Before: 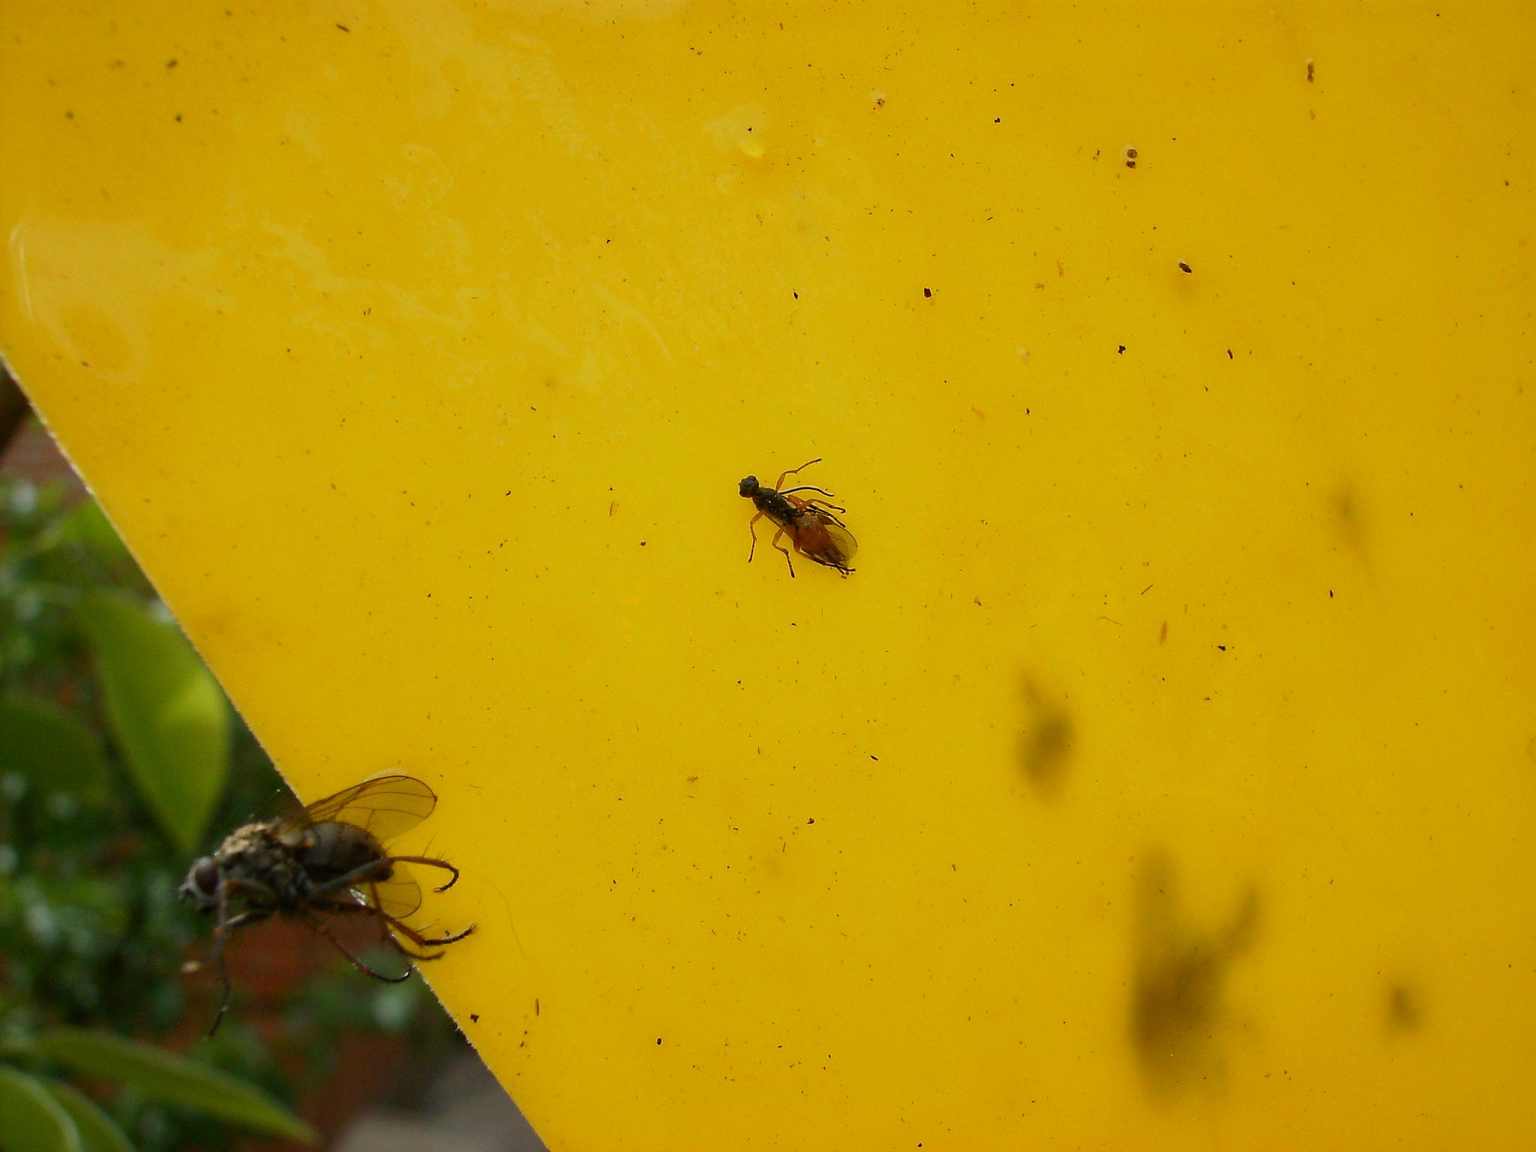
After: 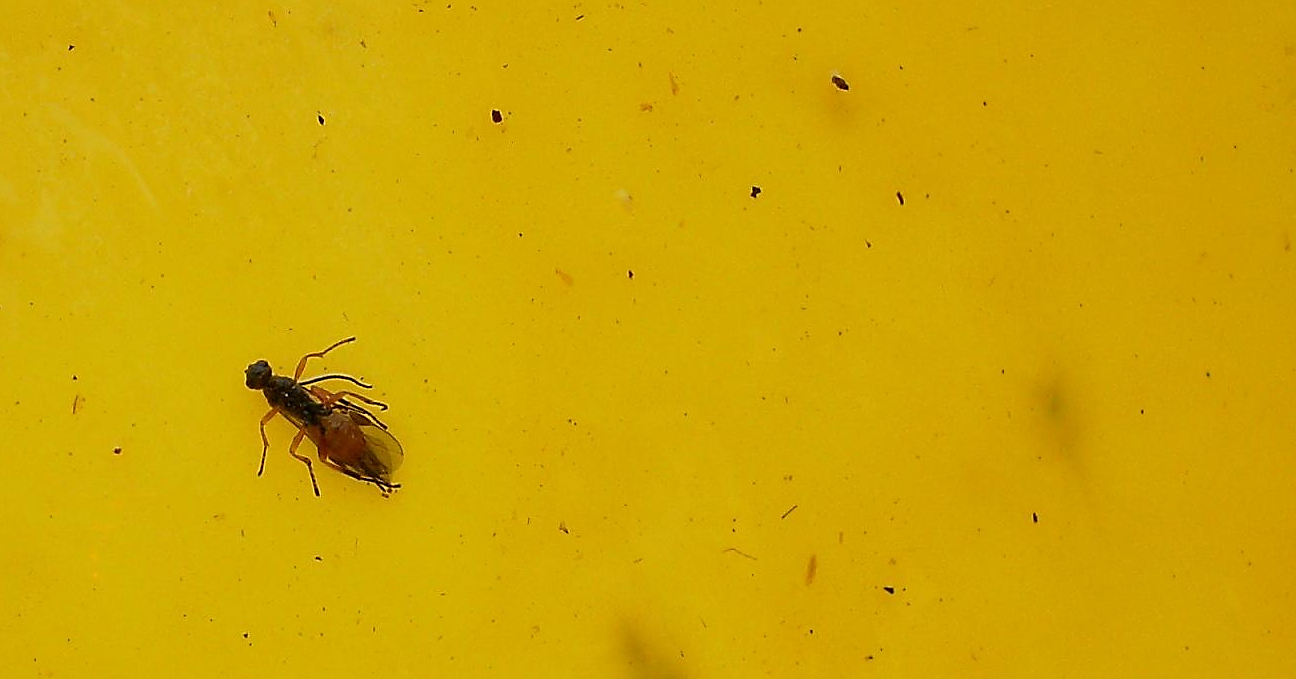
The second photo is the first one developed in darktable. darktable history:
sharpen: on, module defaults
crop: left 36.162%, top 17.879%, right 0.537%, bottom 37.902%
